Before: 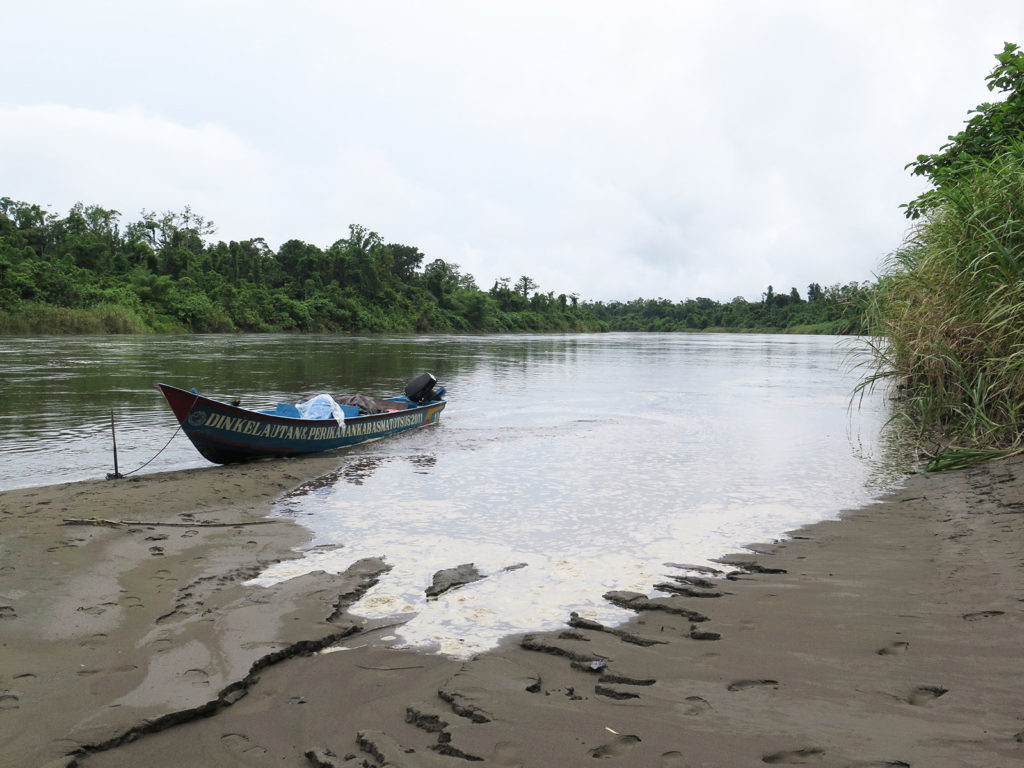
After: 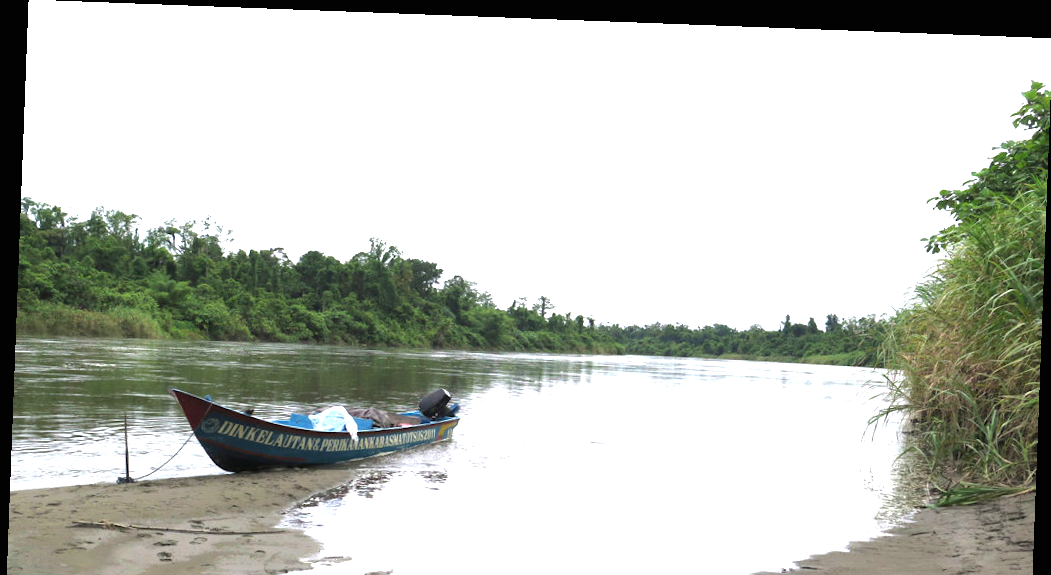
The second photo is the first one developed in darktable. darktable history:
contrast equalizer: y [[0.5 ×4, 0.483, 0.43], [0.5 ×6], [0.5 ×6], [0 ×6], [0 ×6]]
base curve: curves: ch0 [(0, 0) (0.74, 0.67) (1, 1)]
exposure: black level correction 0, exposure 1.1 EV, compensate exposure bias true, compensate highlight preservation false
rotate and perspective: rotation 2.17°, automatic cropping off
crop: bottom 28.576%
